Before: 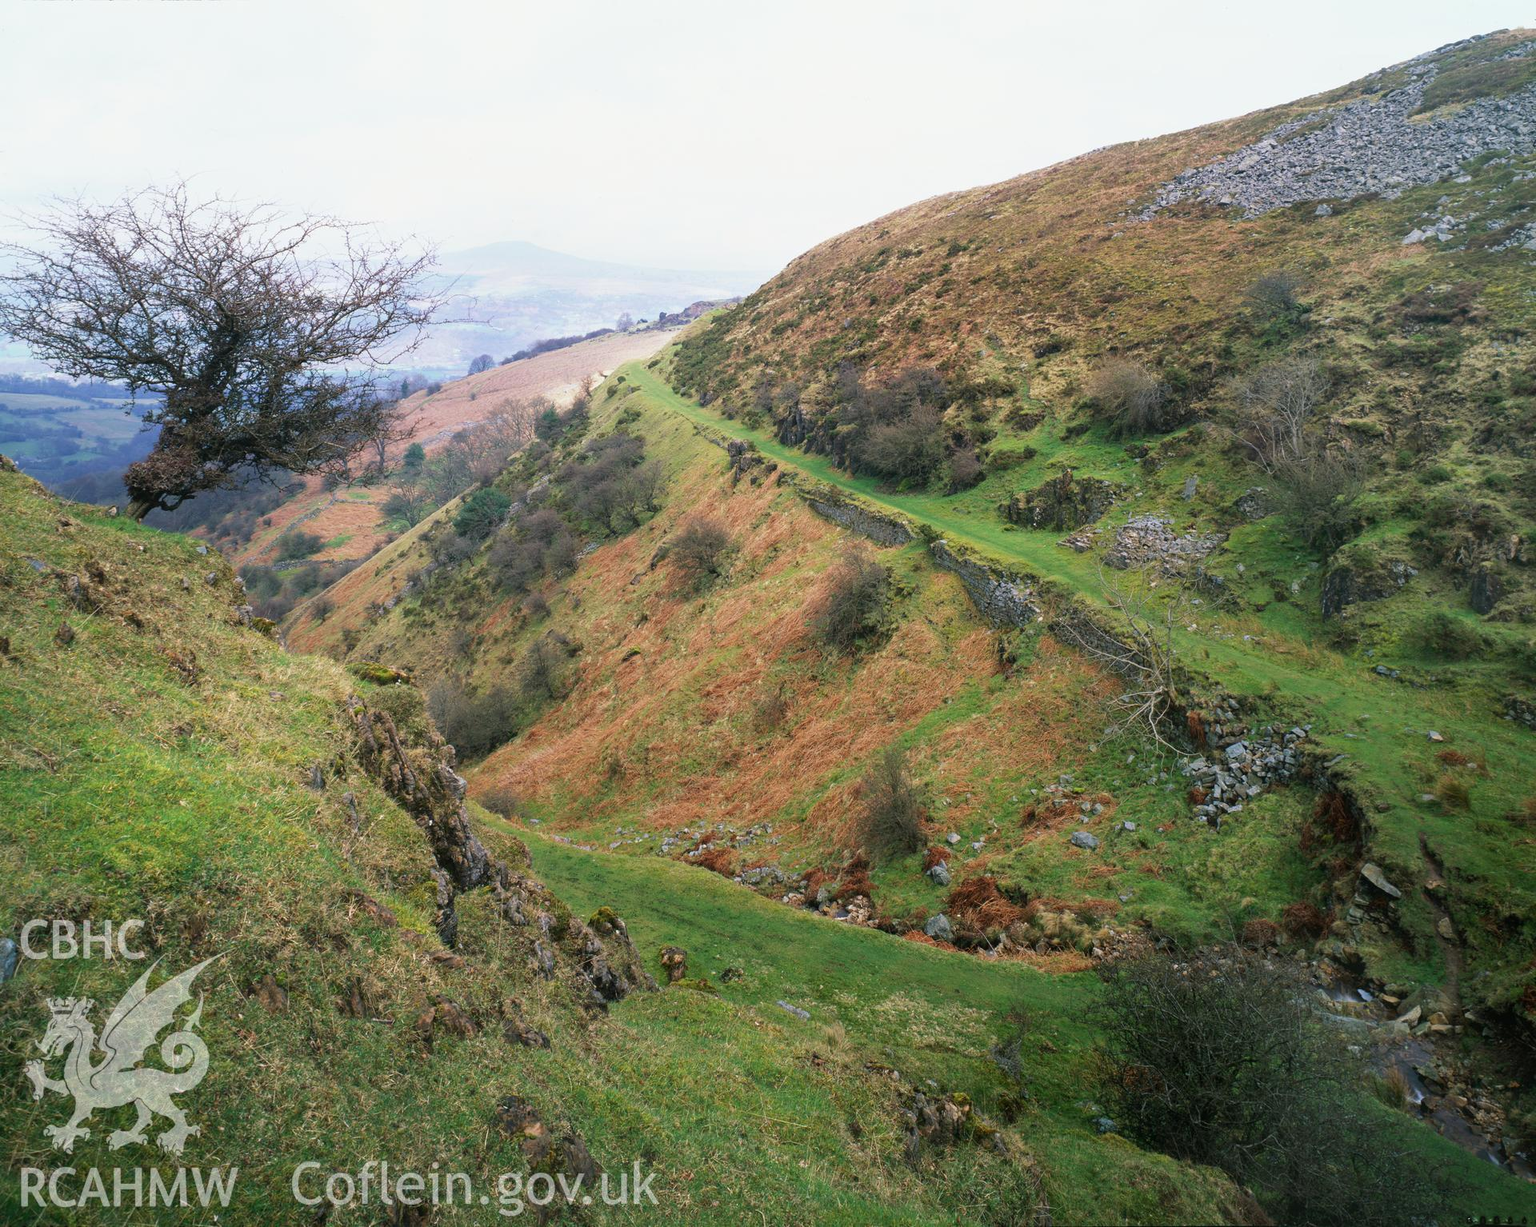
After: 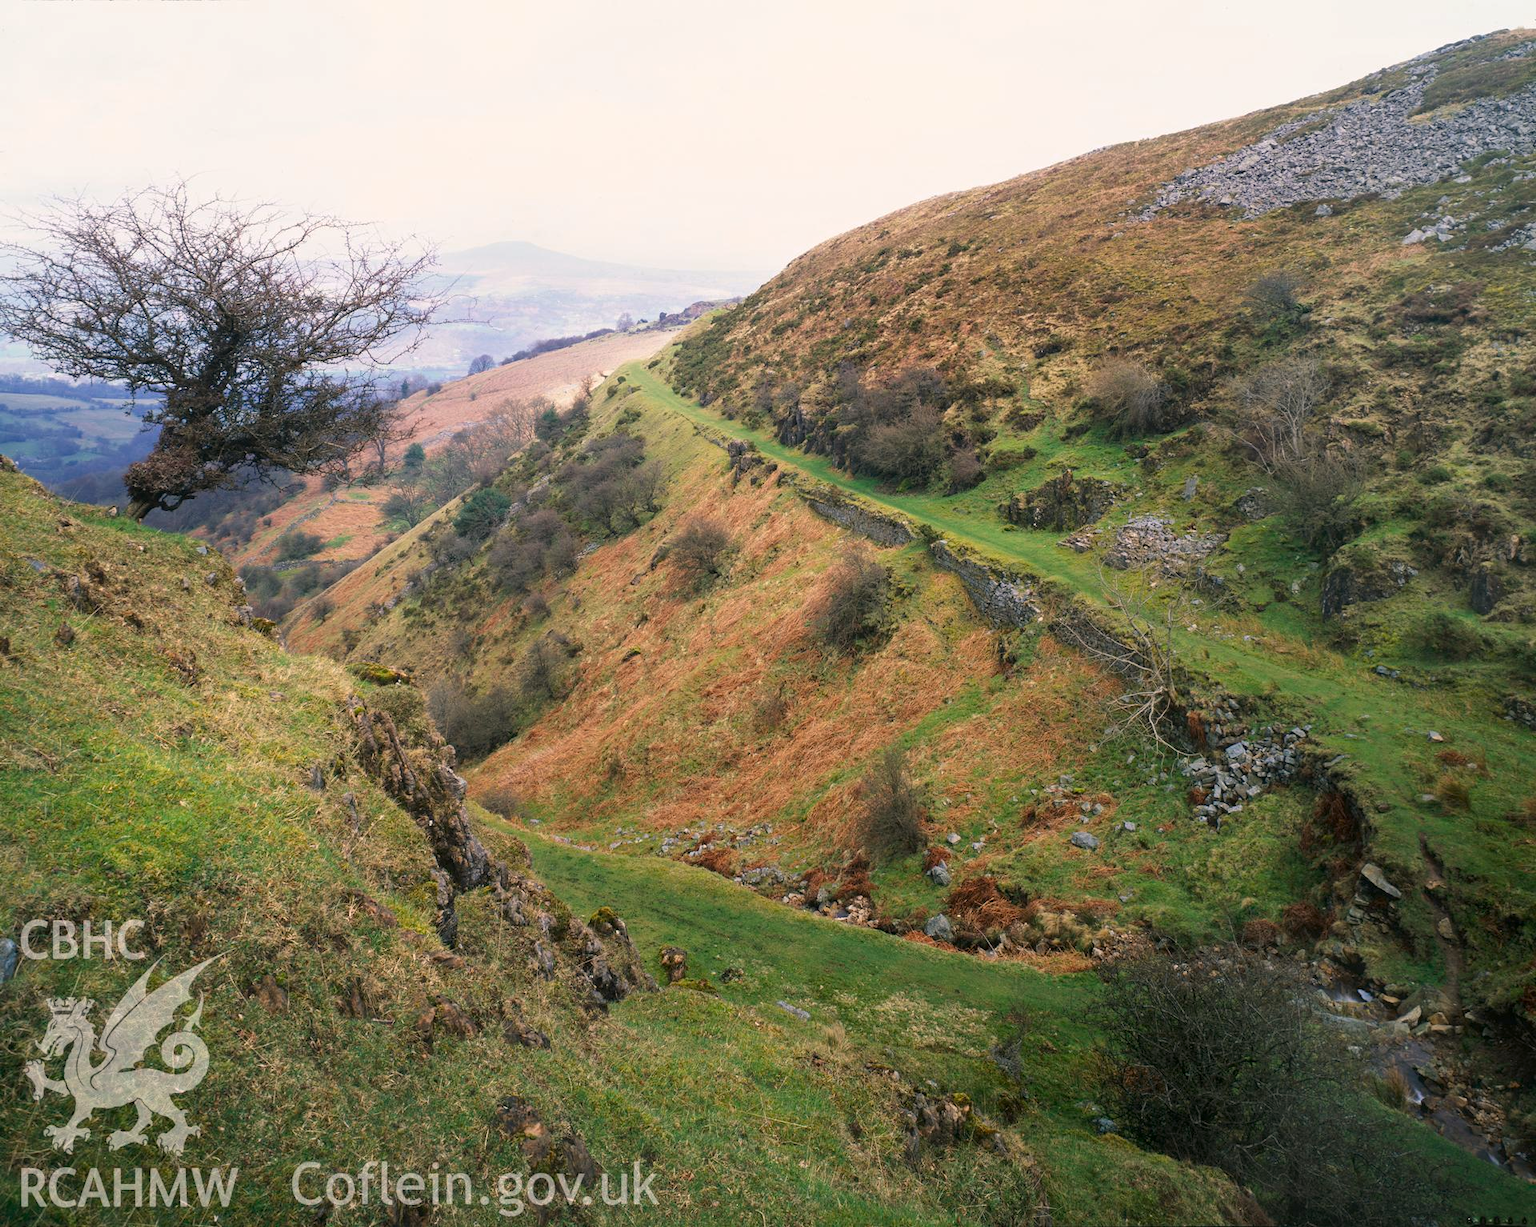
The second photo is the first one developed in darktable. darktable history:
color correction: highlights a* 3.56, highlights b* 5.12
